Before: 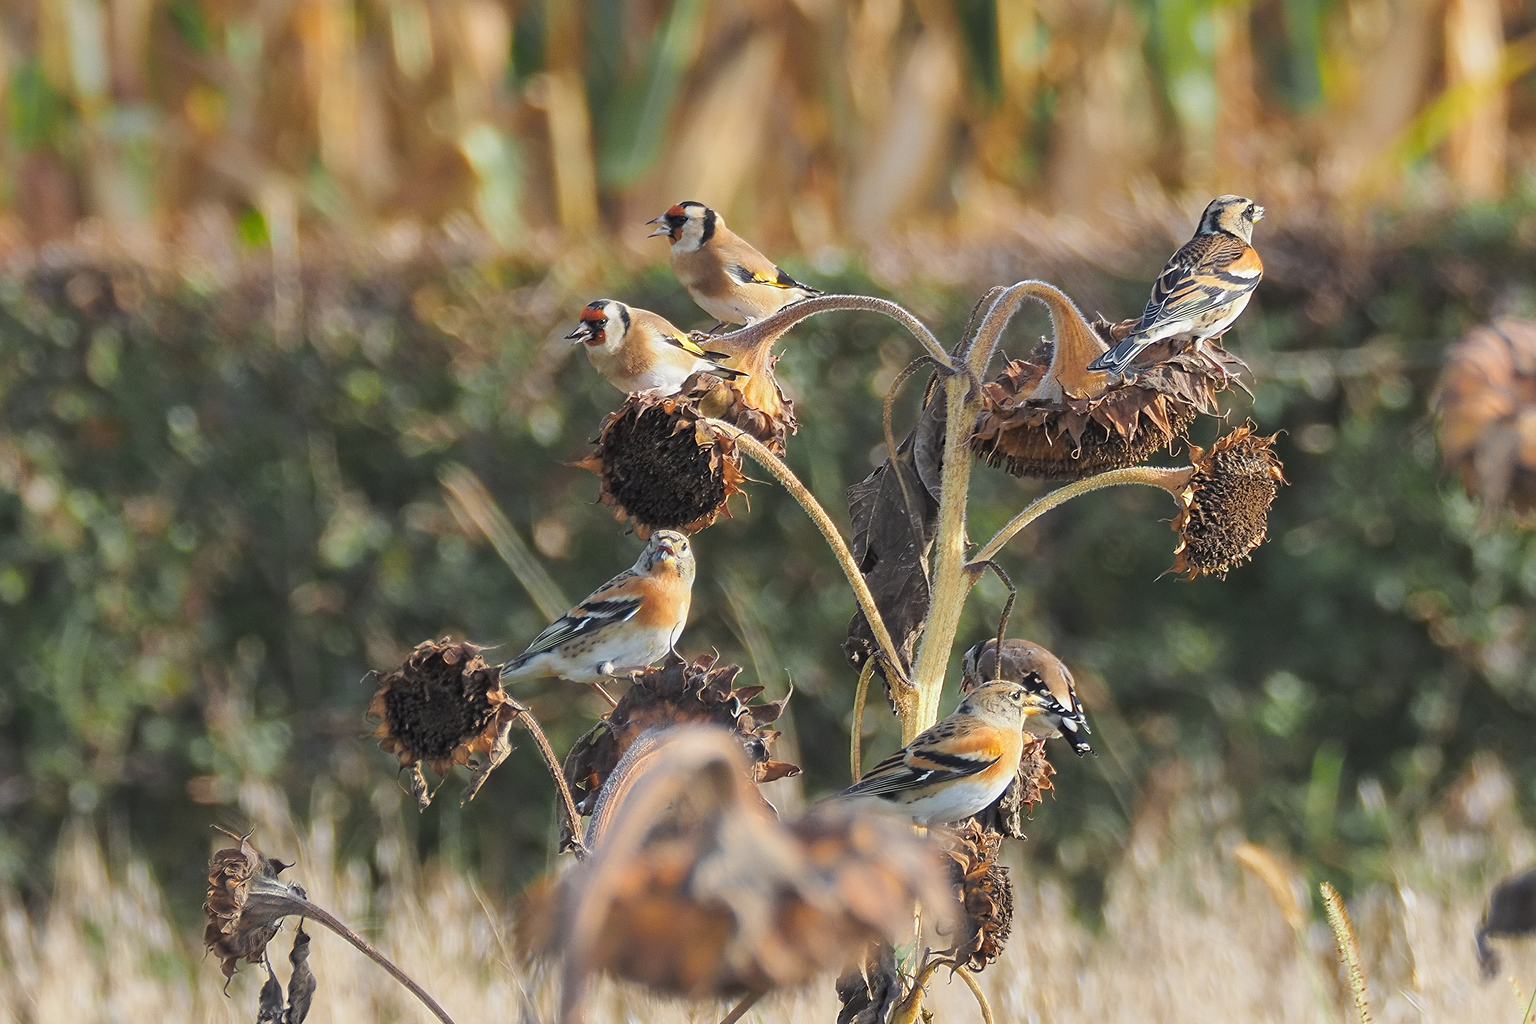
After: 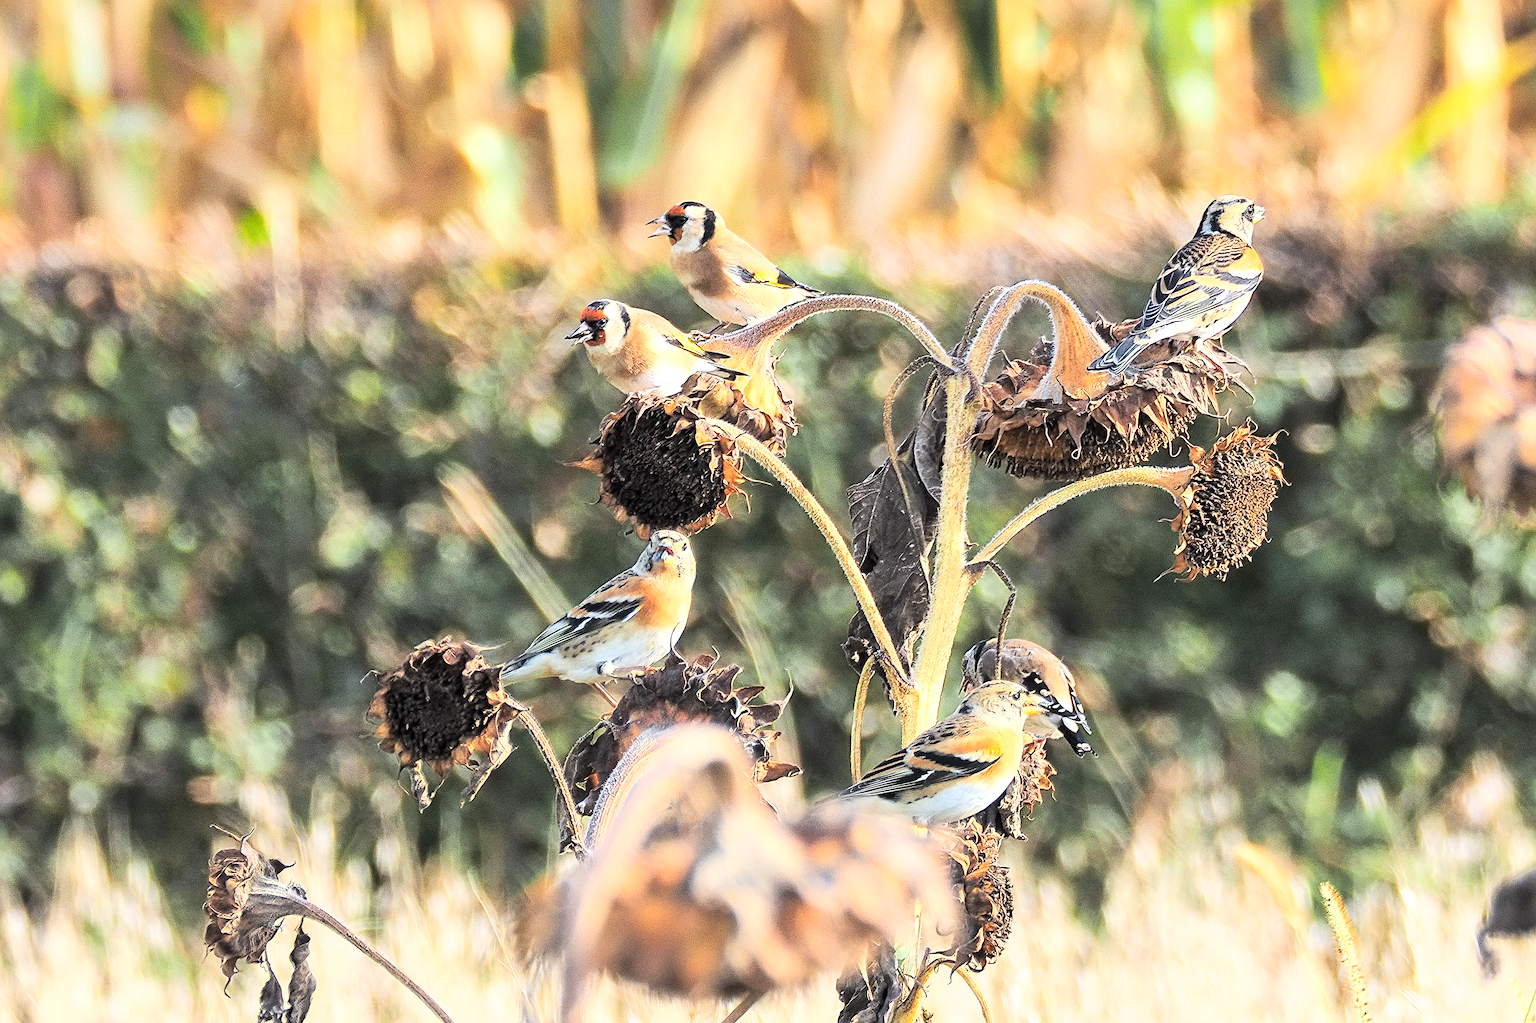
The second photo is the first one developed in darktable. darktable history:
sharpen: on, module defaults
base curve: curves: ch0 [(0, 0) (0.007, 0.004) (0.027, 0.03) (0.046, 0.07) (0.207, 0.54) (0.442, 0.872) (0.673, 0.972) (1, 1)]
local contrast: highlights 101%, shadows 99%, detail 119%, midtone range 0.2
